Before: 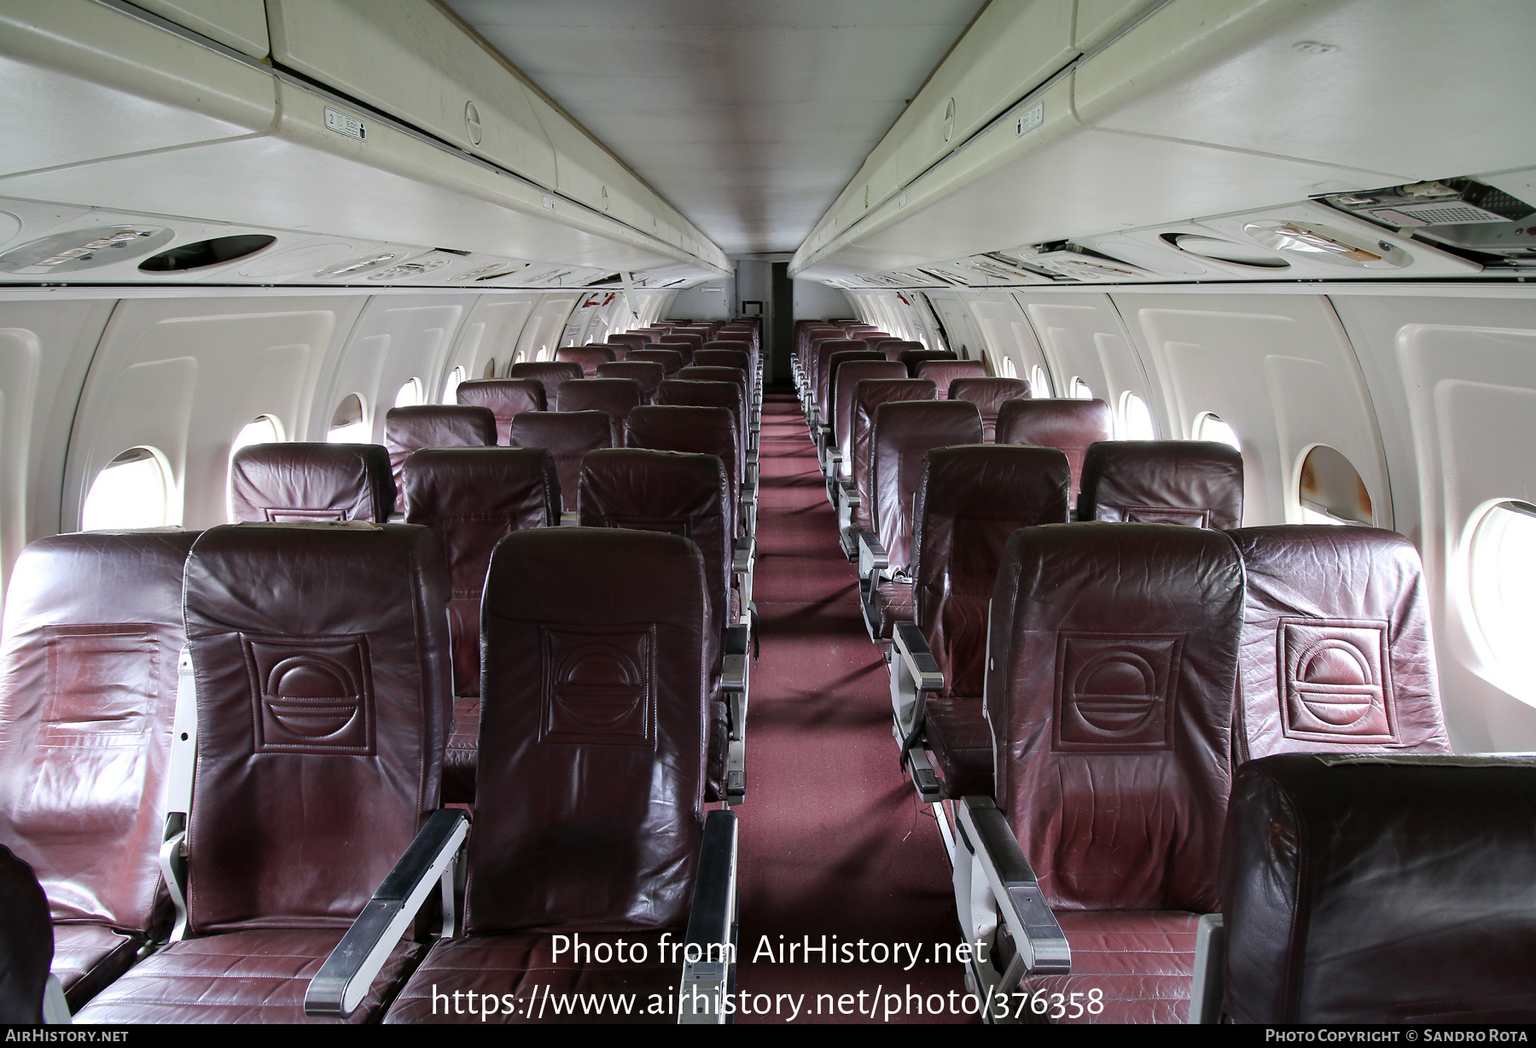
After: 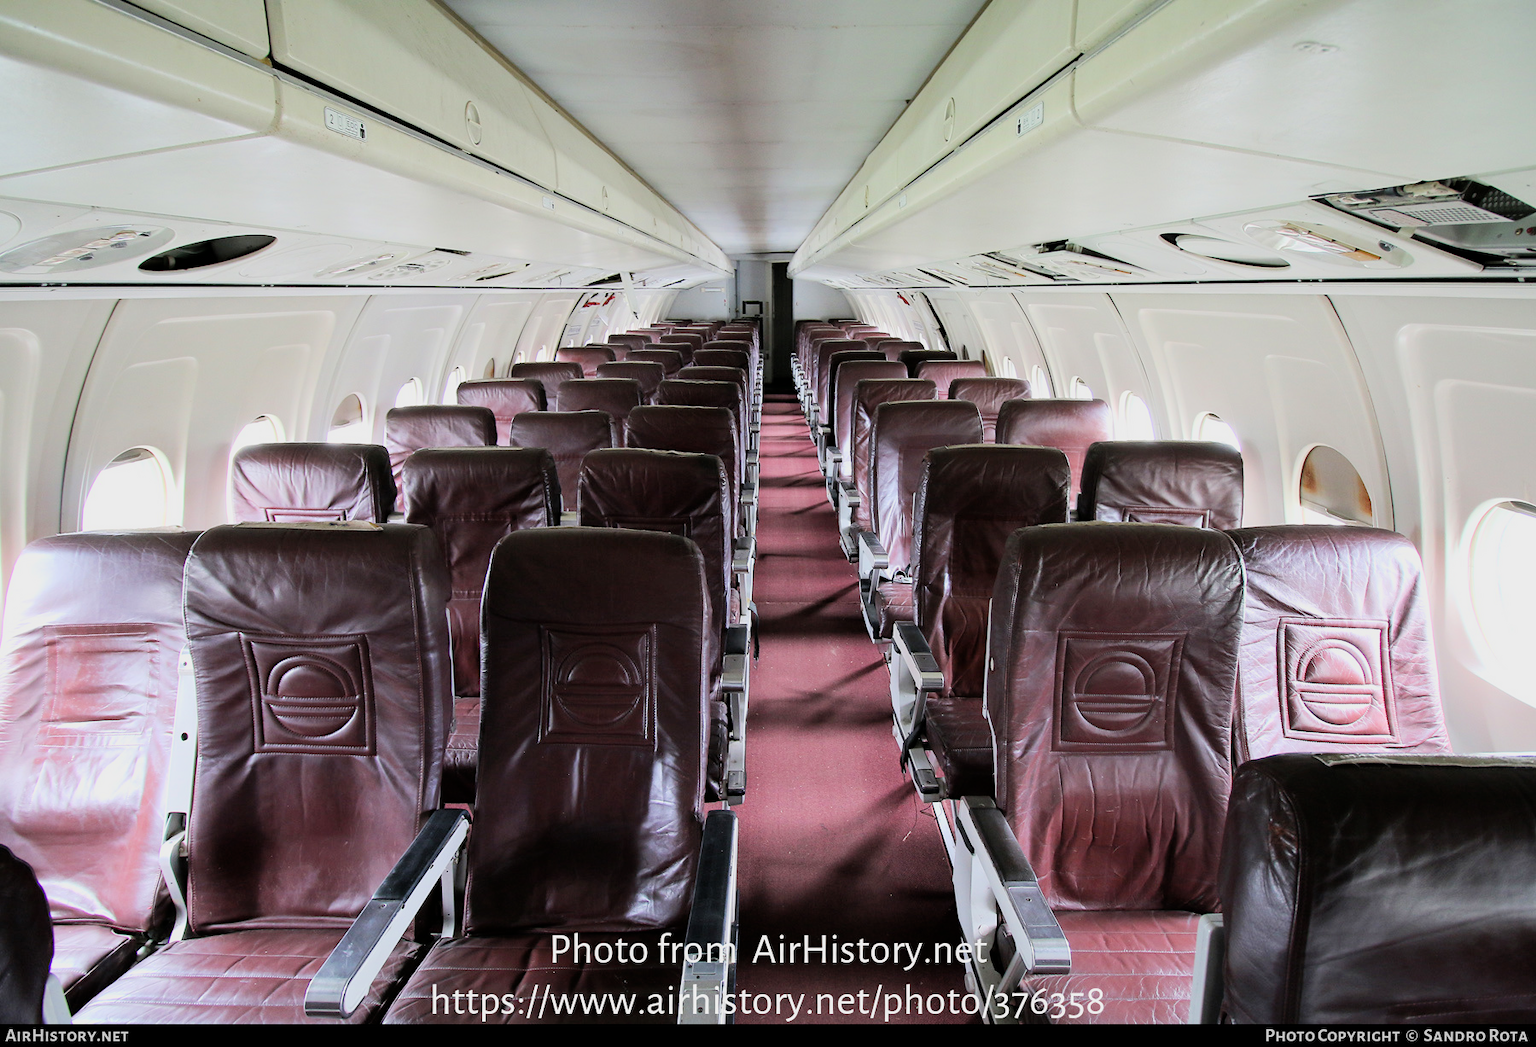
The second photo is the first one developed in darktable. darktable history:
filmic rgb: black relative exposure -7.15 EV, white relative exposure 5.36 EV, hardness 3.02, color science v6 (2022)
exposure: black level correction 0, exposure 1.1 EV, compensate exposure bias true, compensate highlight preservation false
